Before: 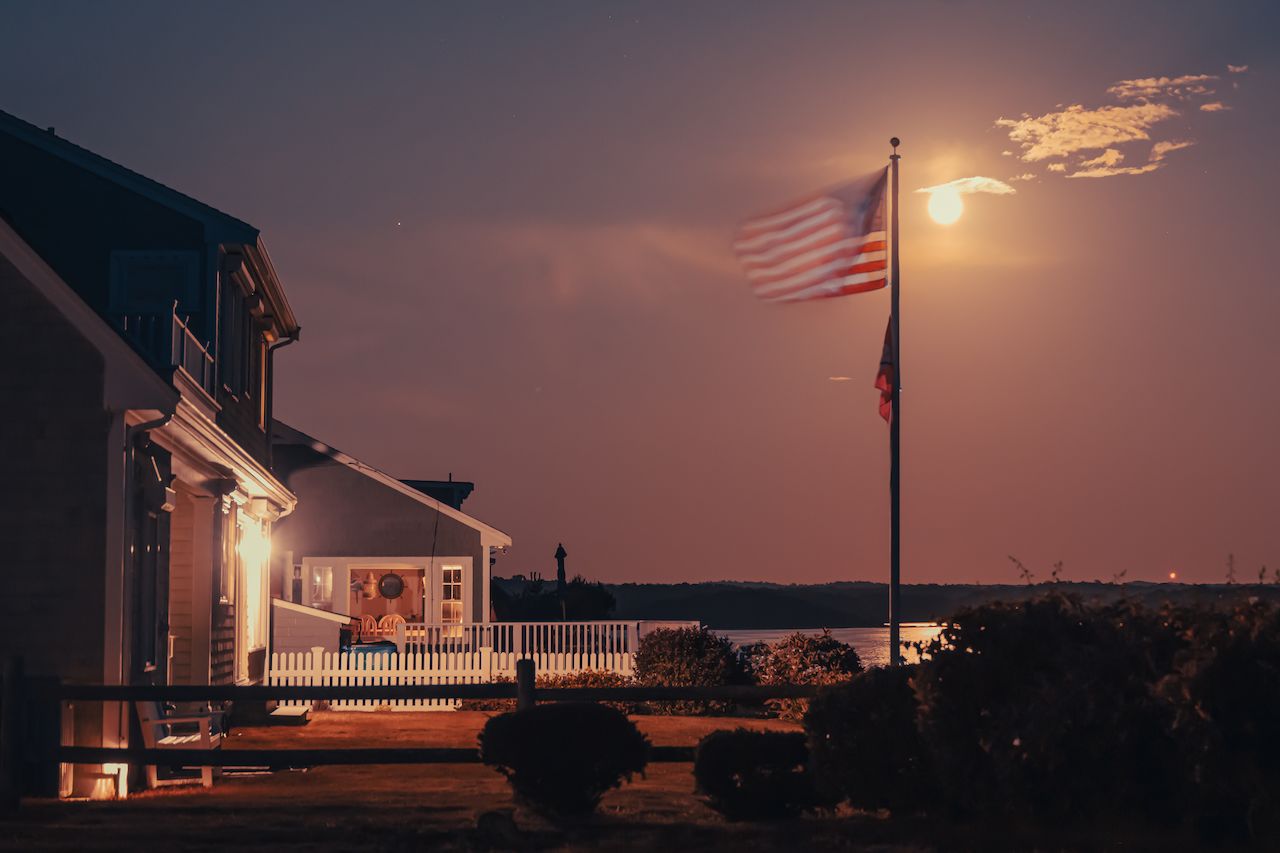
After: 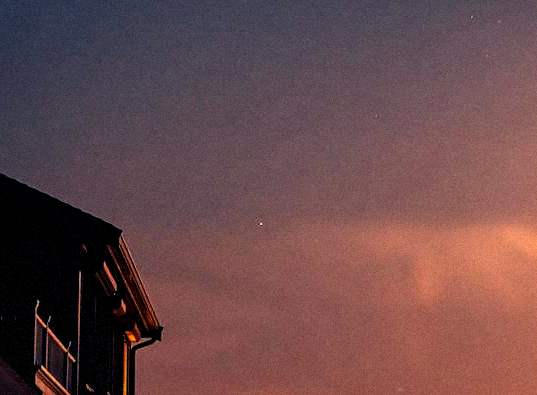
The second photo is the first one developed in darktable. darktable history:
filmic rgb: black relative exposure -8.2 EV, white relative exposure 2.2 EV, threshold 3 EV, hardness 7.11, latitude 85.74%, contrast 1.696, highlights saturation mix -4%, shadows ↔ highlights balance -2.69%, preserve chrominance no, color science v5 (2021), contrast in shadows safe, contrast in highlights safe, enable highlight reconstruction true
crop and rotate: left 10.817%, top 0.062%, right 47.194%, bottom 53.626%
exposure: exposure 0.566 EV, compensate highlight preservation false
local contrast: highlights 0%, shadows 0%, detail 133%
sharpen: radius 1.458, amount 0.398, threshold 1.271
grain: mid-tones bias 0%
color correction: highlights a* 1.39, highlights b* 17.83
